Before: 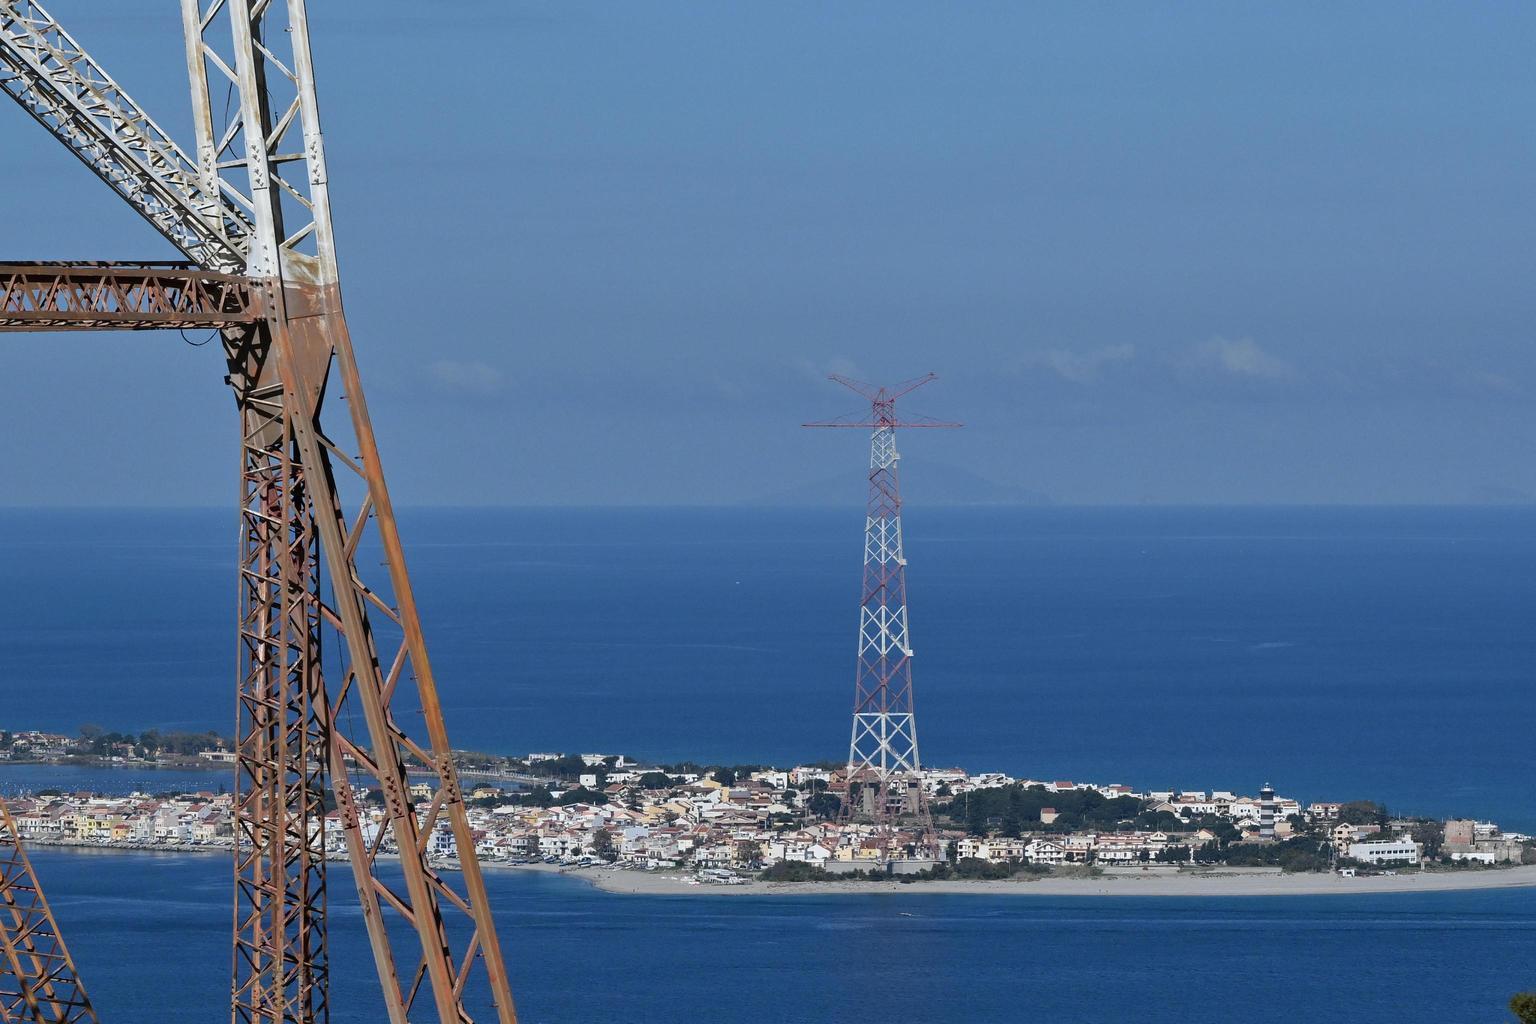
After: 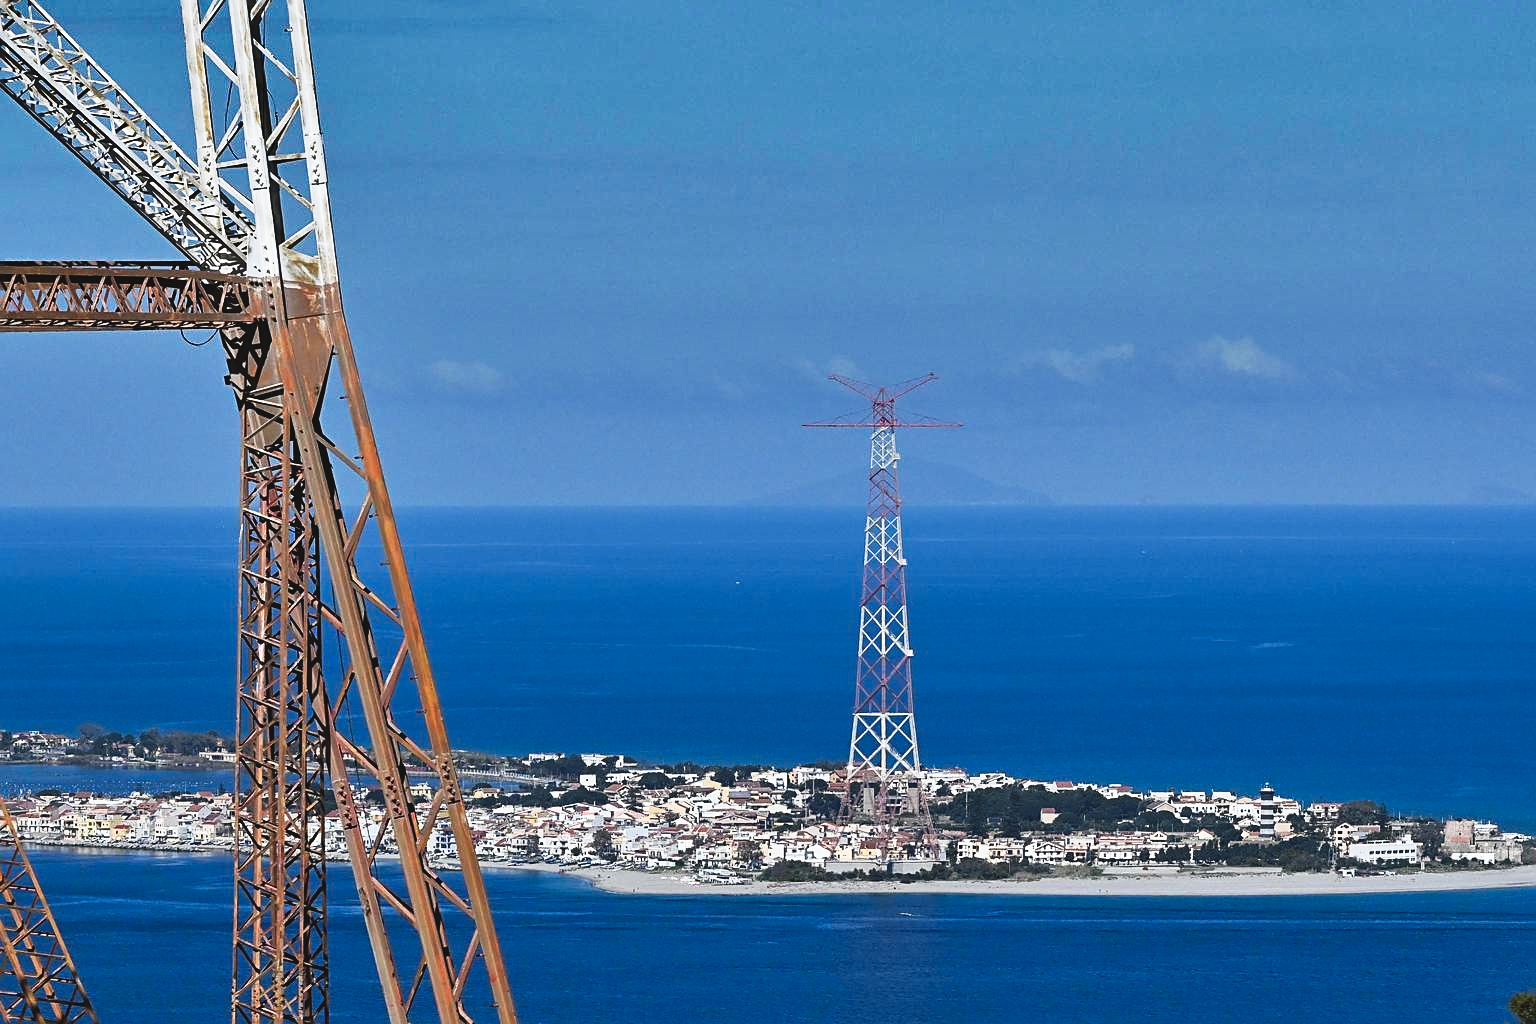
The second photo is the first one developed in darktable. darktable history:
tone curve: curves: ch0 [(0, 0.058) (0.198, 0.188) (0.512, 0.582) (0.625, 0.754) (0.81, 0.934) (1, 1)], preserve colors none
shadows and highlights: shadows 19.19, highlights -85.07, soften with gaussian
sharpen: on, module defaults
